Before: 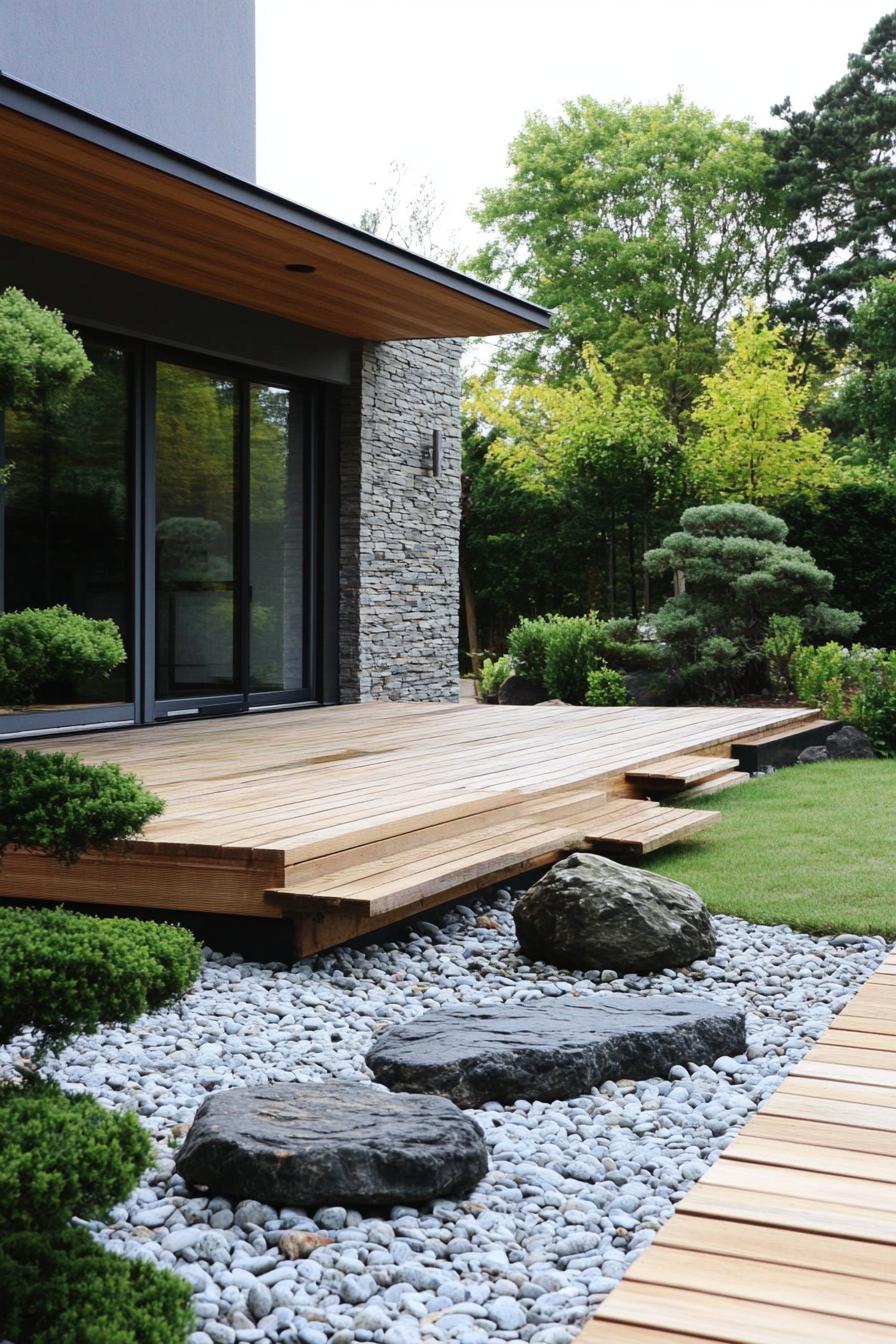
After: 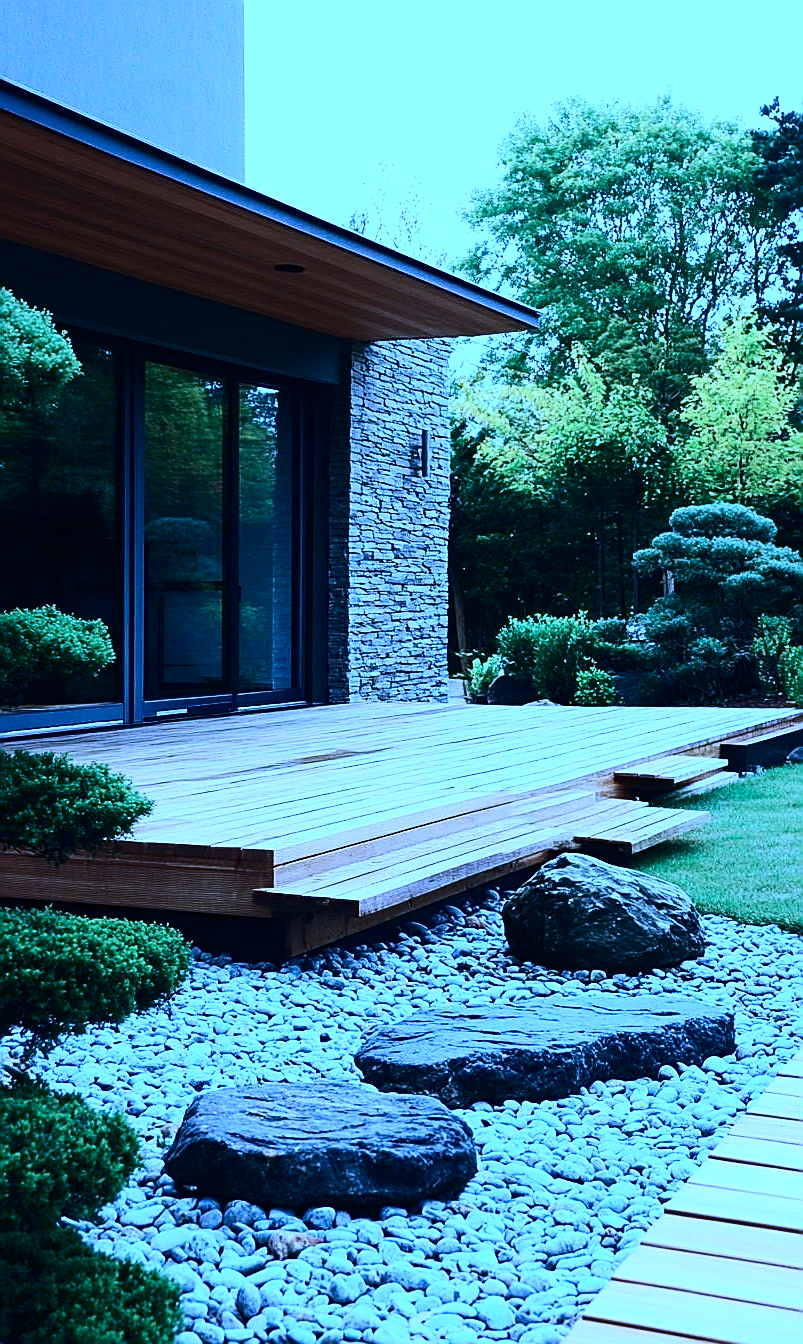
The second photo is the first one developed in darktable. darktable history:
sharpen: radius 1.394, amount 1.236, threshold 0.608
crop and rotate: left 1.235%, right 9.142%
contrast brightness saturation: contrast 0.298
color calibration: illuminant as shot in camera, x 0.462, y 0.418, temperature 2675.95 K, gamut compression 0.986
